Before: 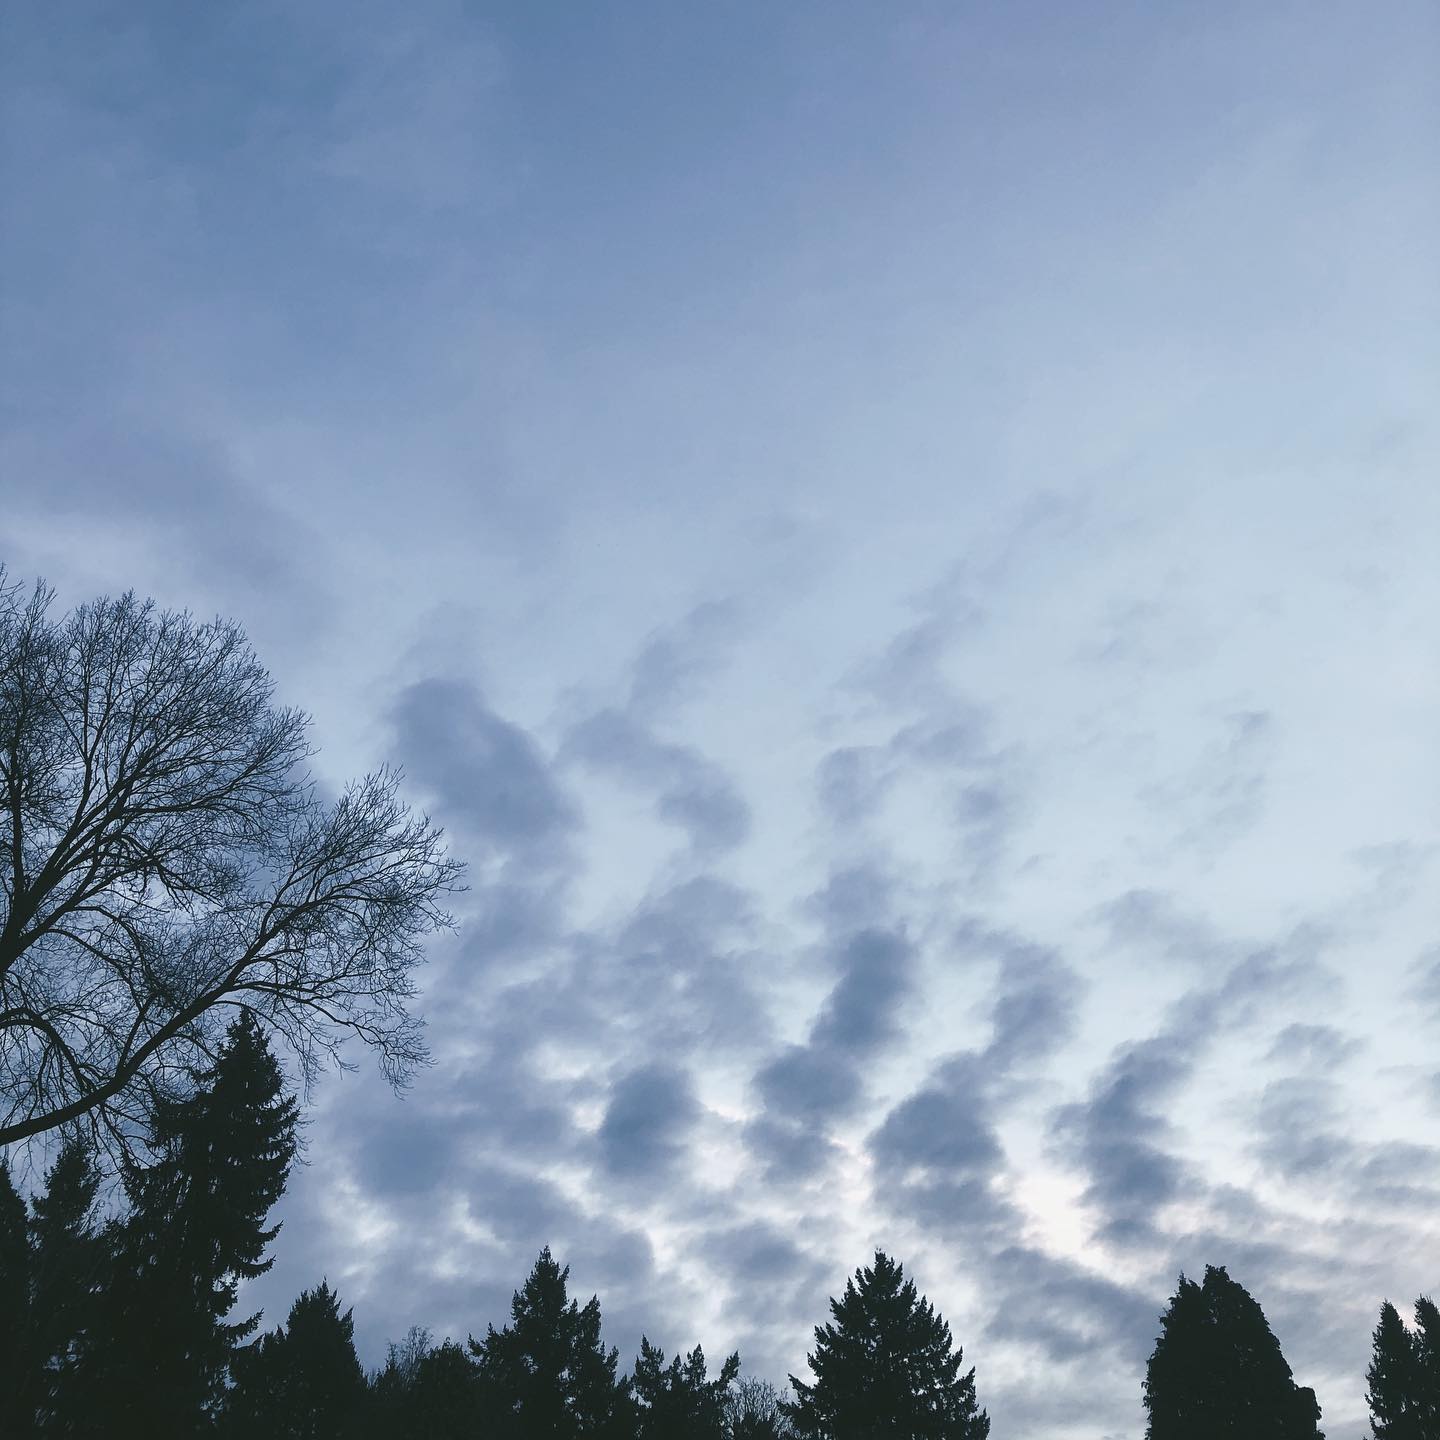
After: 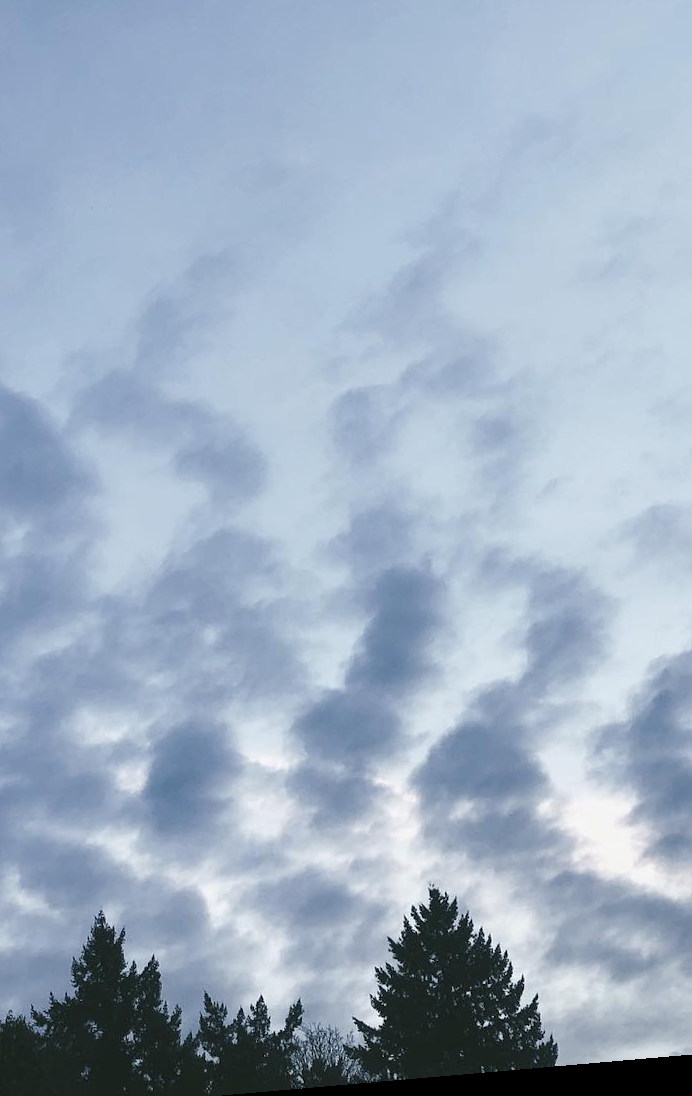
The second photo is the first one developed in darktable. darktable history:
rotate and perspective: rotation -4.98°, automatic cropping off
crop: left 35.432%, top 26.233%, right 20.145%, bottom 3.432%
